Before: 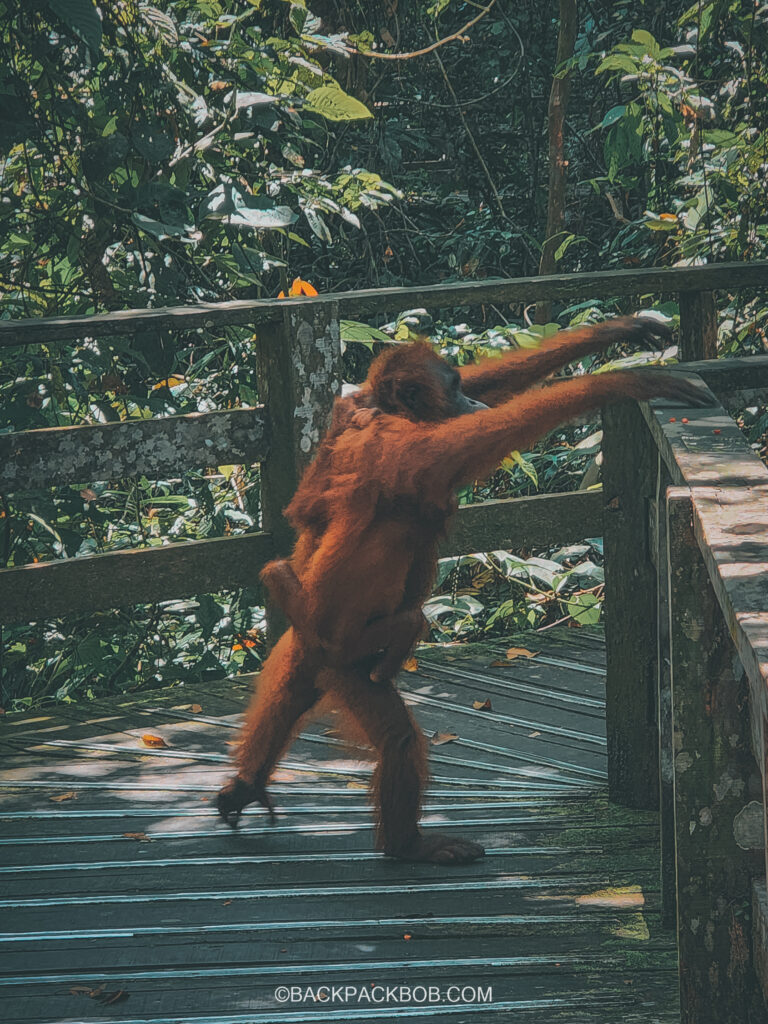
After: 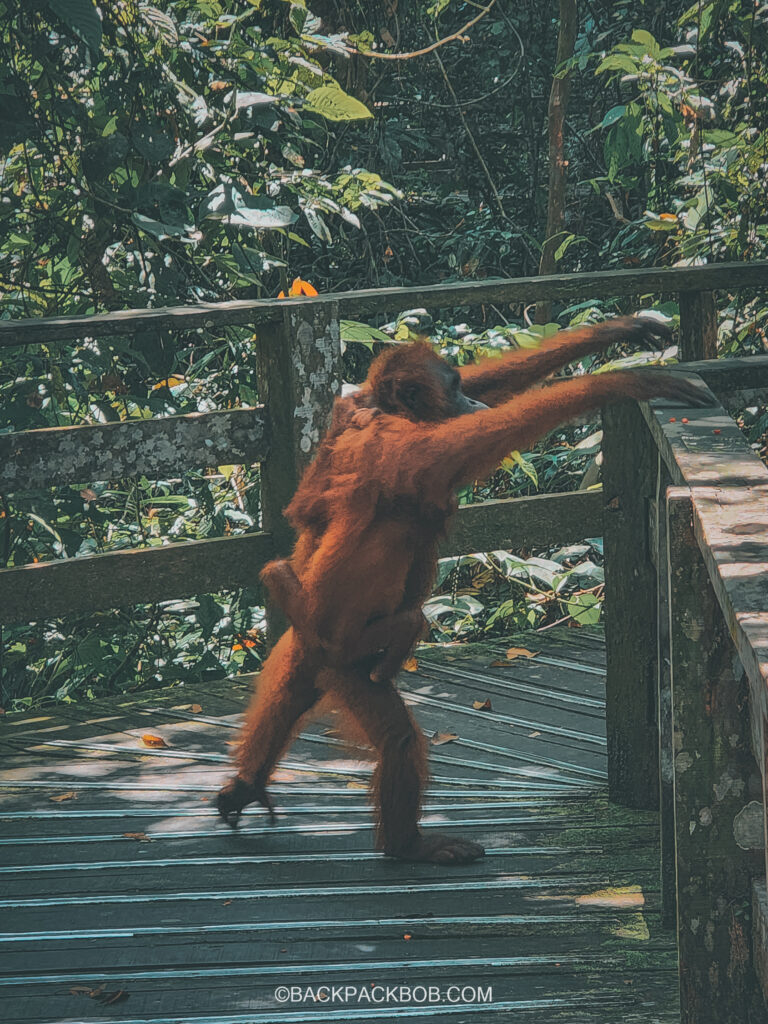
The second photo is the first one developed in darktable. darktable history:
shadows and highlights: shadows 40.29, highlights -55.99, low approximation 0.01, soften with gaussian
